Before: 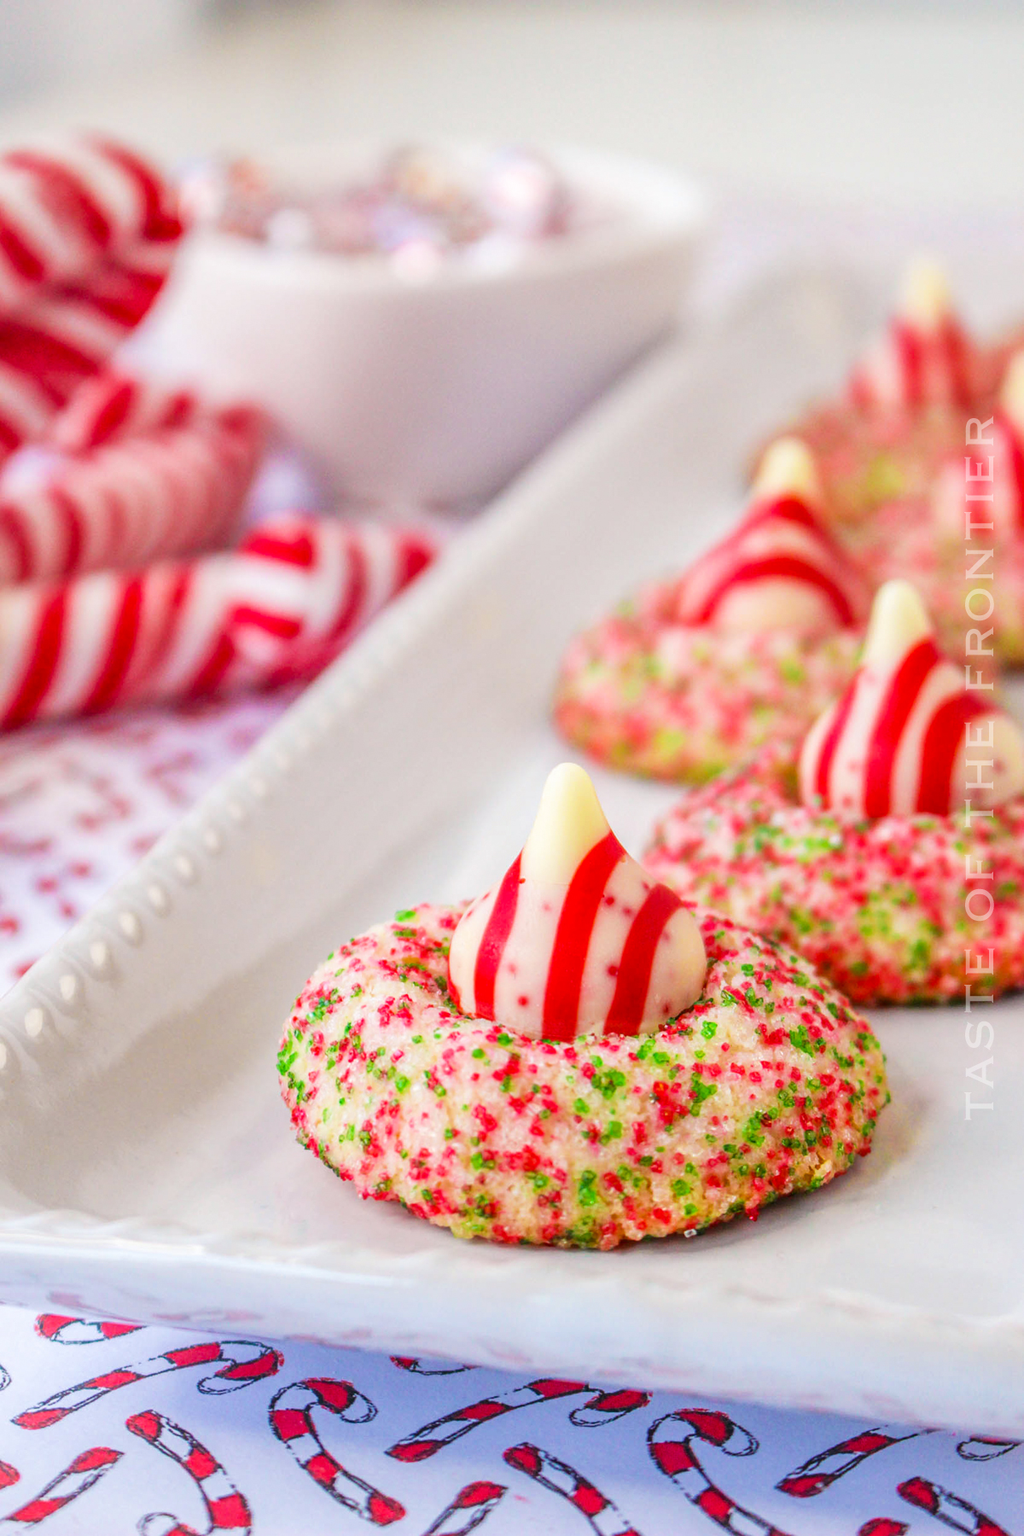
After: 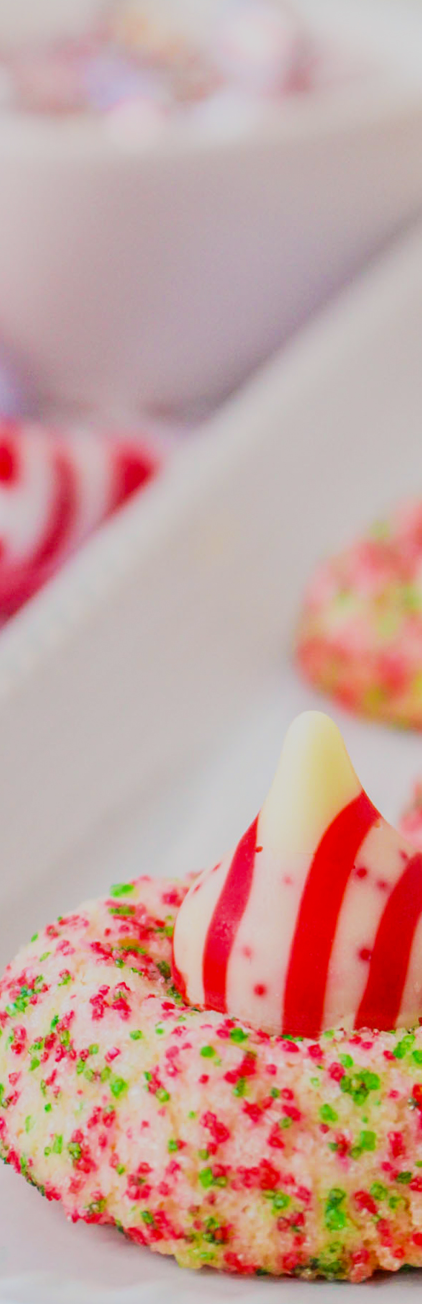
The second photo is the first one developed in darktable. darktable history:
crop and rotate: left 29.476%, top 10.214%, right 35.32%, bottom 17.333%
filmic rgb: black relative exposure -7.65 EV, white relative exposure 4.56 EV, hardness 3.61, color science v6 (2022)
